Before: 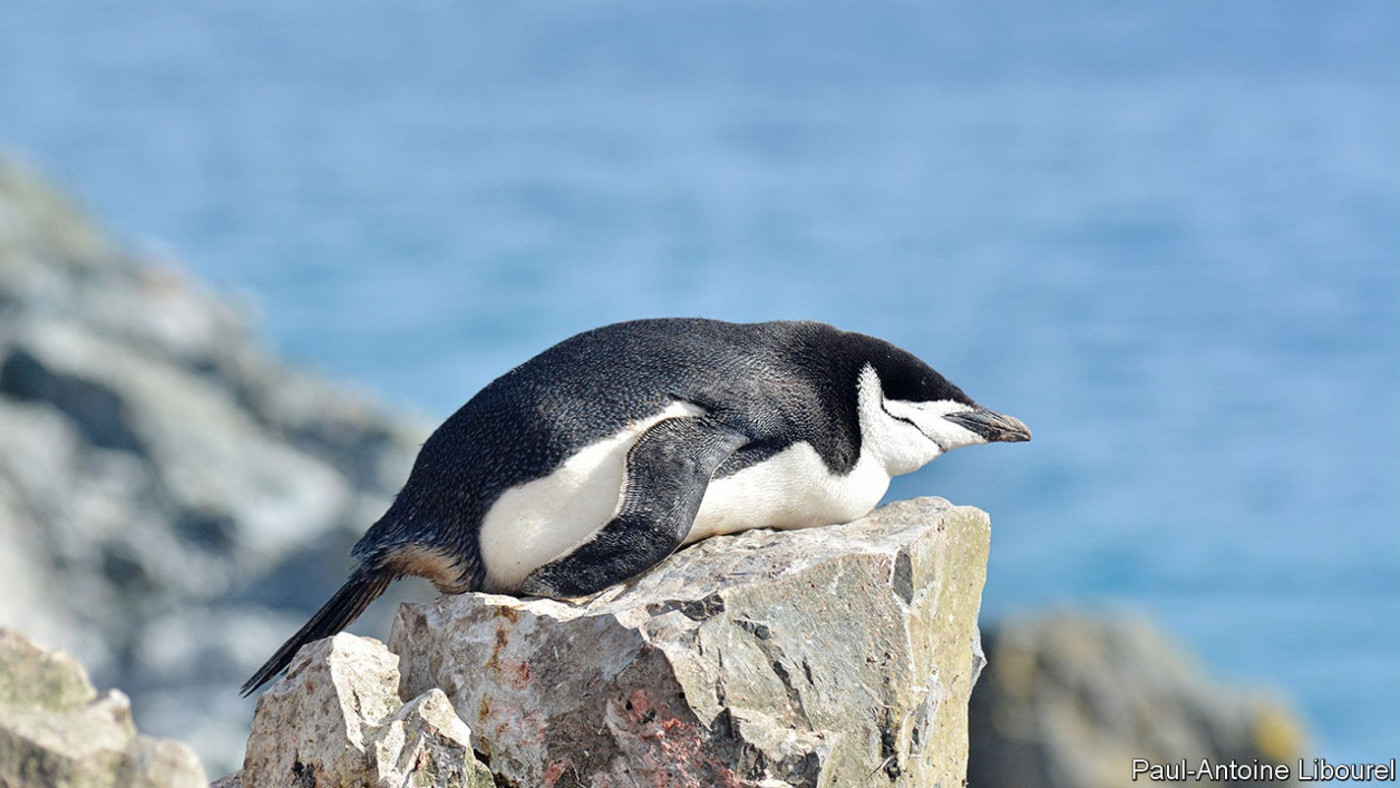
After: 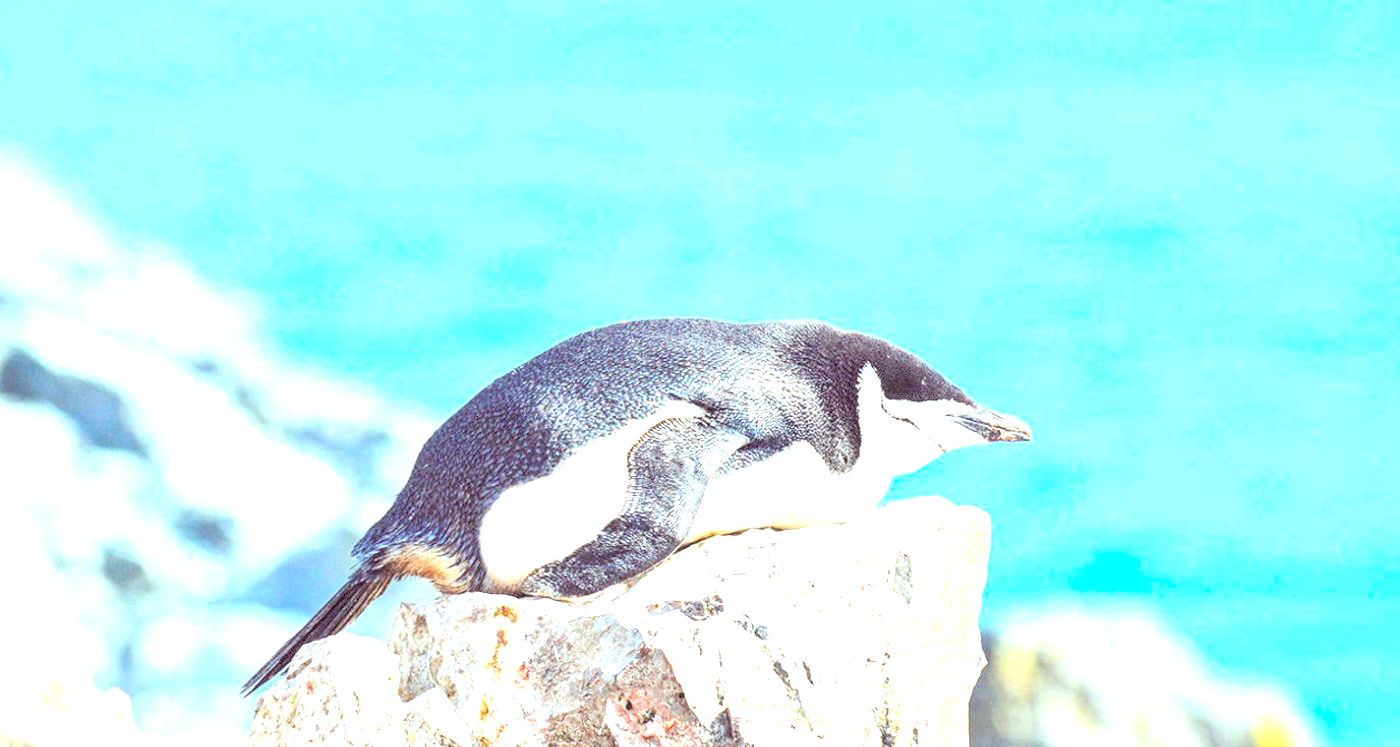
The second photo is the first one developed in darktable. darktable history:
exposure: black level correction 0, exposure 1.975 EV, compensate exposure bias true, compensate highlight preservation false
local contrast: highlights 25%, detail 130%
crop and rotate: top 0%, bottom 5.097%
color balance rgb: perceptual saturation grading › global saturation 25%, global vibrance 20%
color correction: highlights a* -7.23, highlights b* -0.161, shadows a* 20.08, shadows b* 11.73
contrast brightness saturation: brightness 0.28
levels: levels [0, 0.476, 0.951]
